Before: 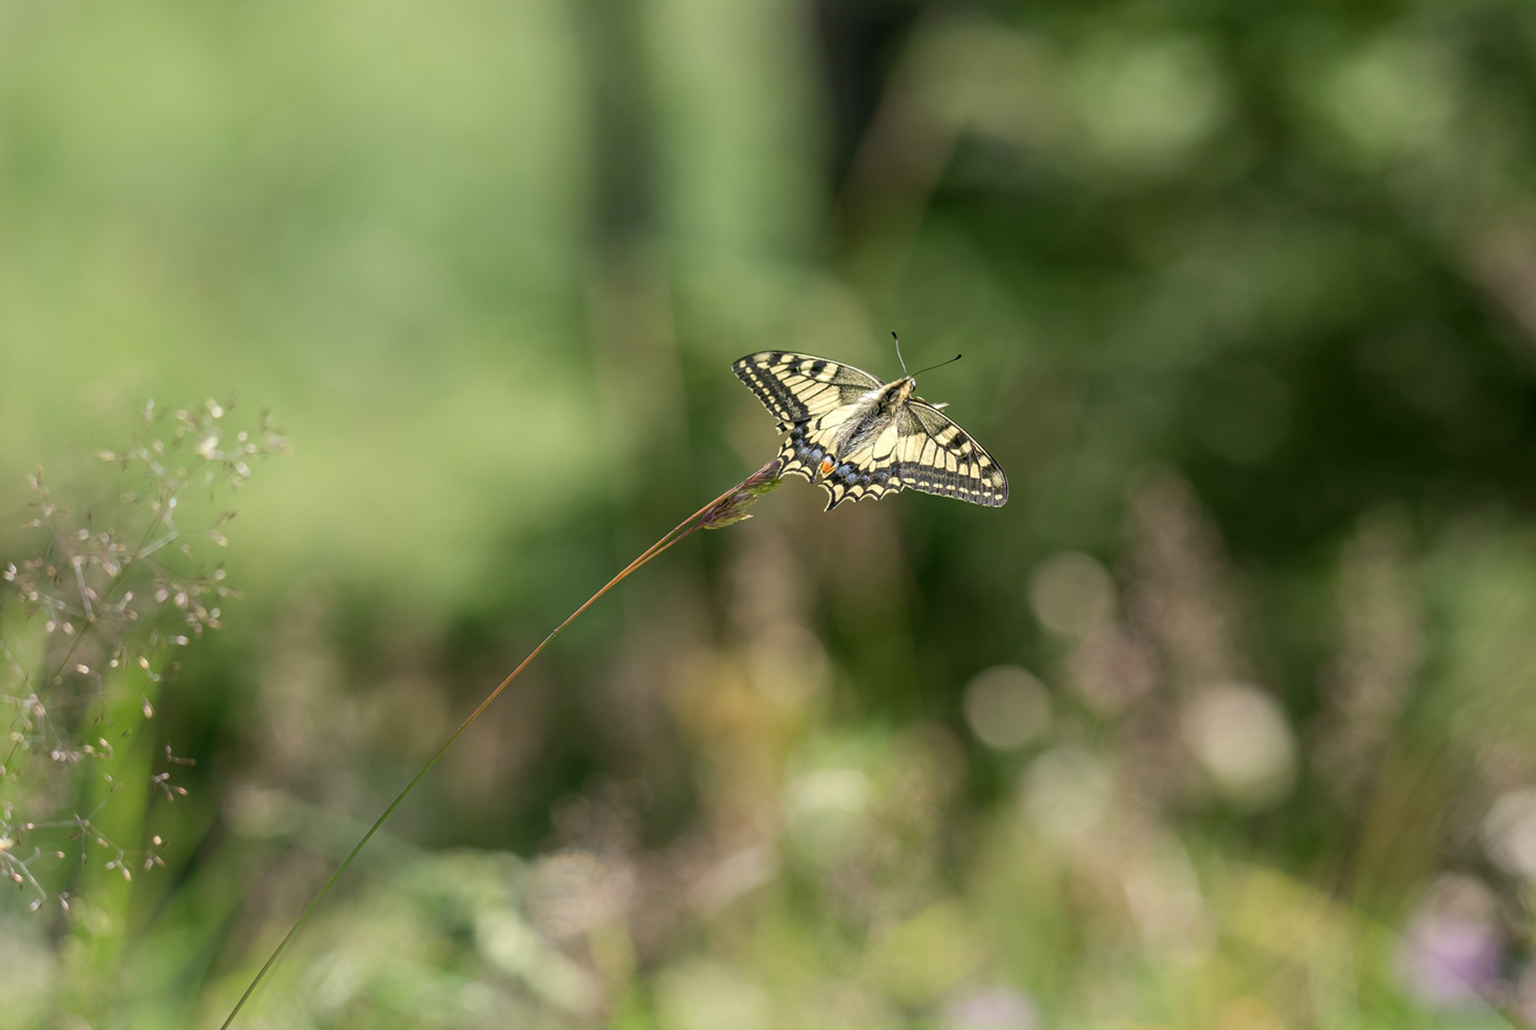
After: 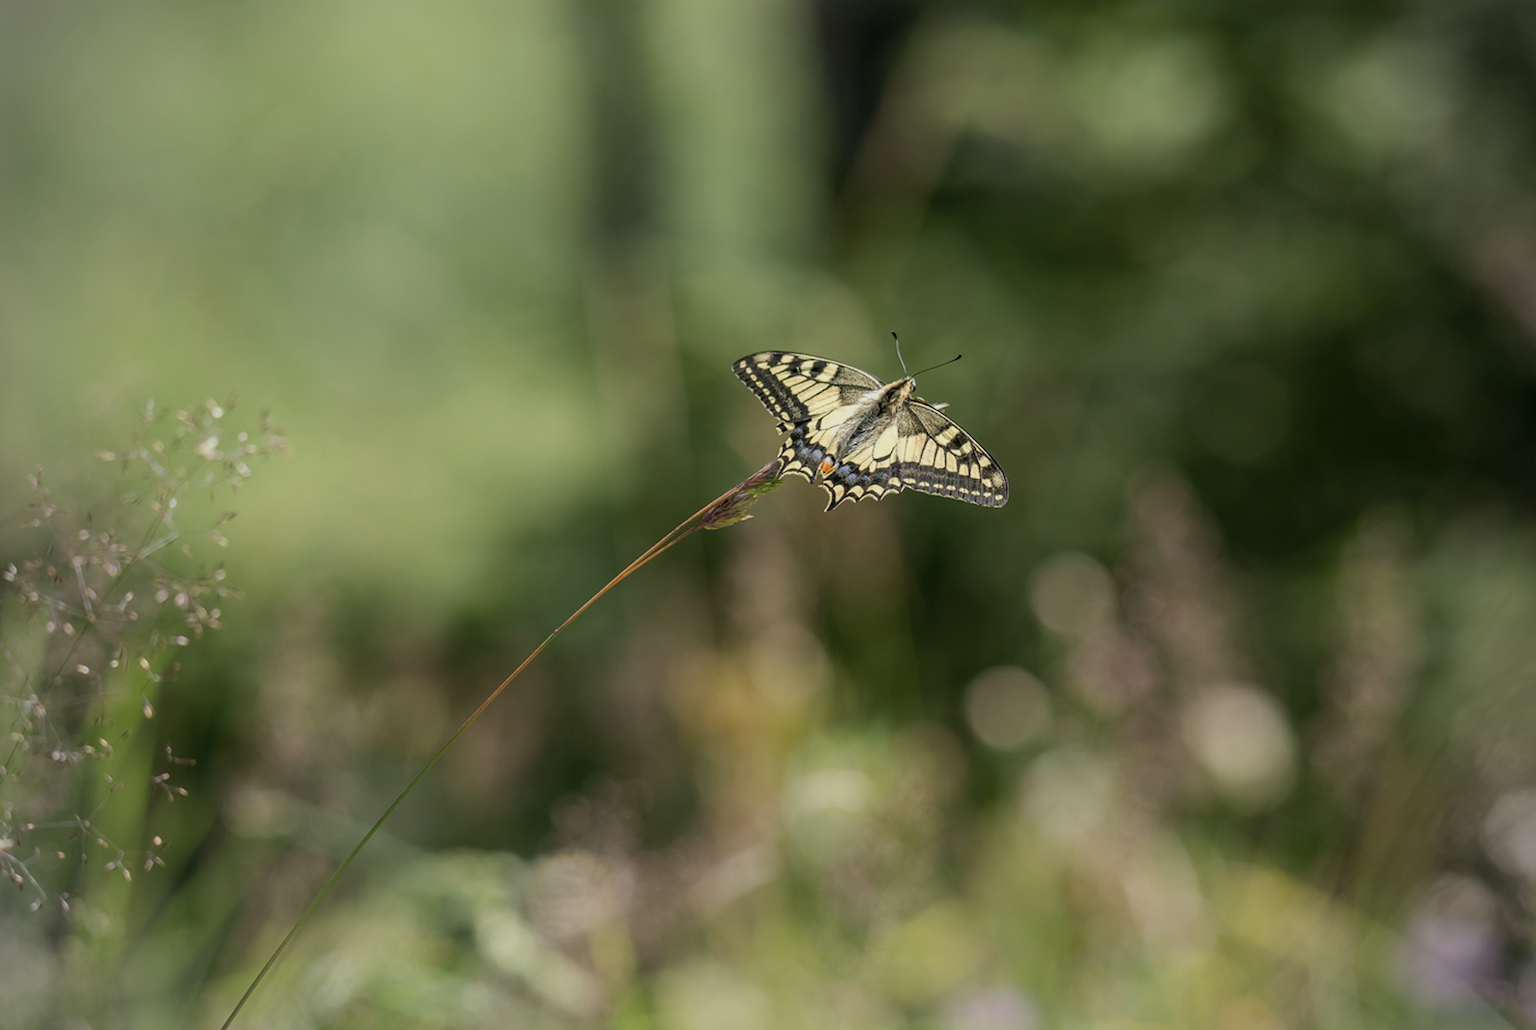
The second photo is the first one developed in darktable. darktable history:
vignetting: unbound false
color zones: curves: ch0 [(0, 0.511) (0.143, 0.531) (0.286, 0.56) (0.429, 0.5) (0.571, 0.5) (0.714, 0.5) (0.857, 0.5) (1, 0.5)]; ch1 [(0, 0.525) (0.143, 0.705) (0.286, 0.715) (0.429, 0.35) (0.571, 0.35) (0.714, 0.35) (0.857, 0.4) (1, 0.4)]; ch2 [(0, 0.572) (0.143, 0.512) (0.286, 0.473) (0.429, 0.45) (0.571, 0.5) (0.714, 0.5) (0.857, 0.518) (1, 0.518)], mix -61.24%
color correction: highlights b* -0.061, saturation 0.831
exposure: exposure -0.425 EV, compensate highlight preservation false
